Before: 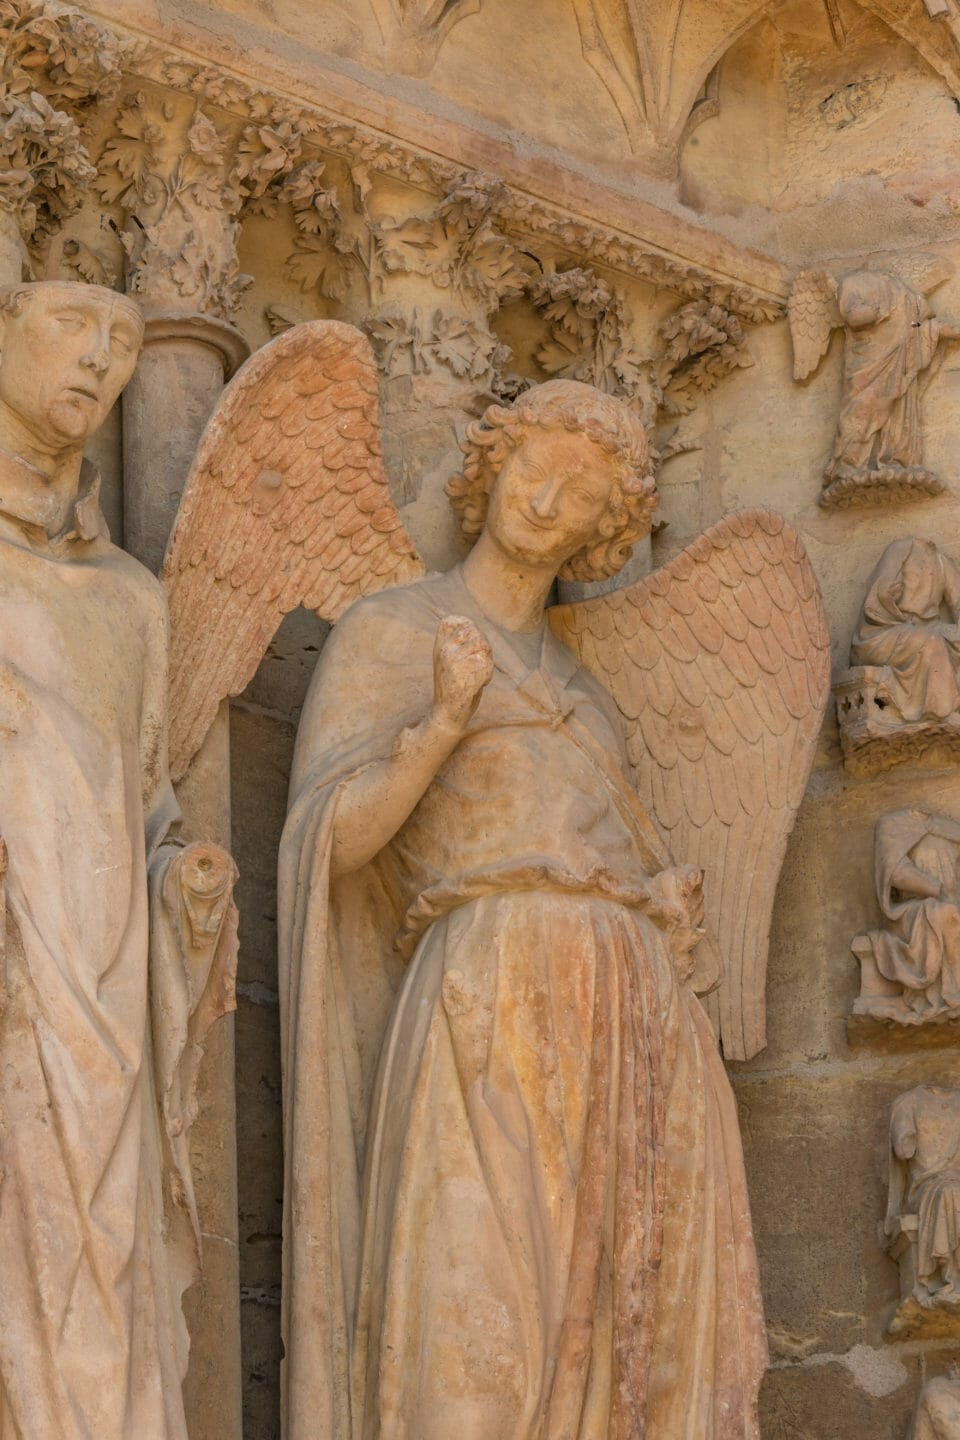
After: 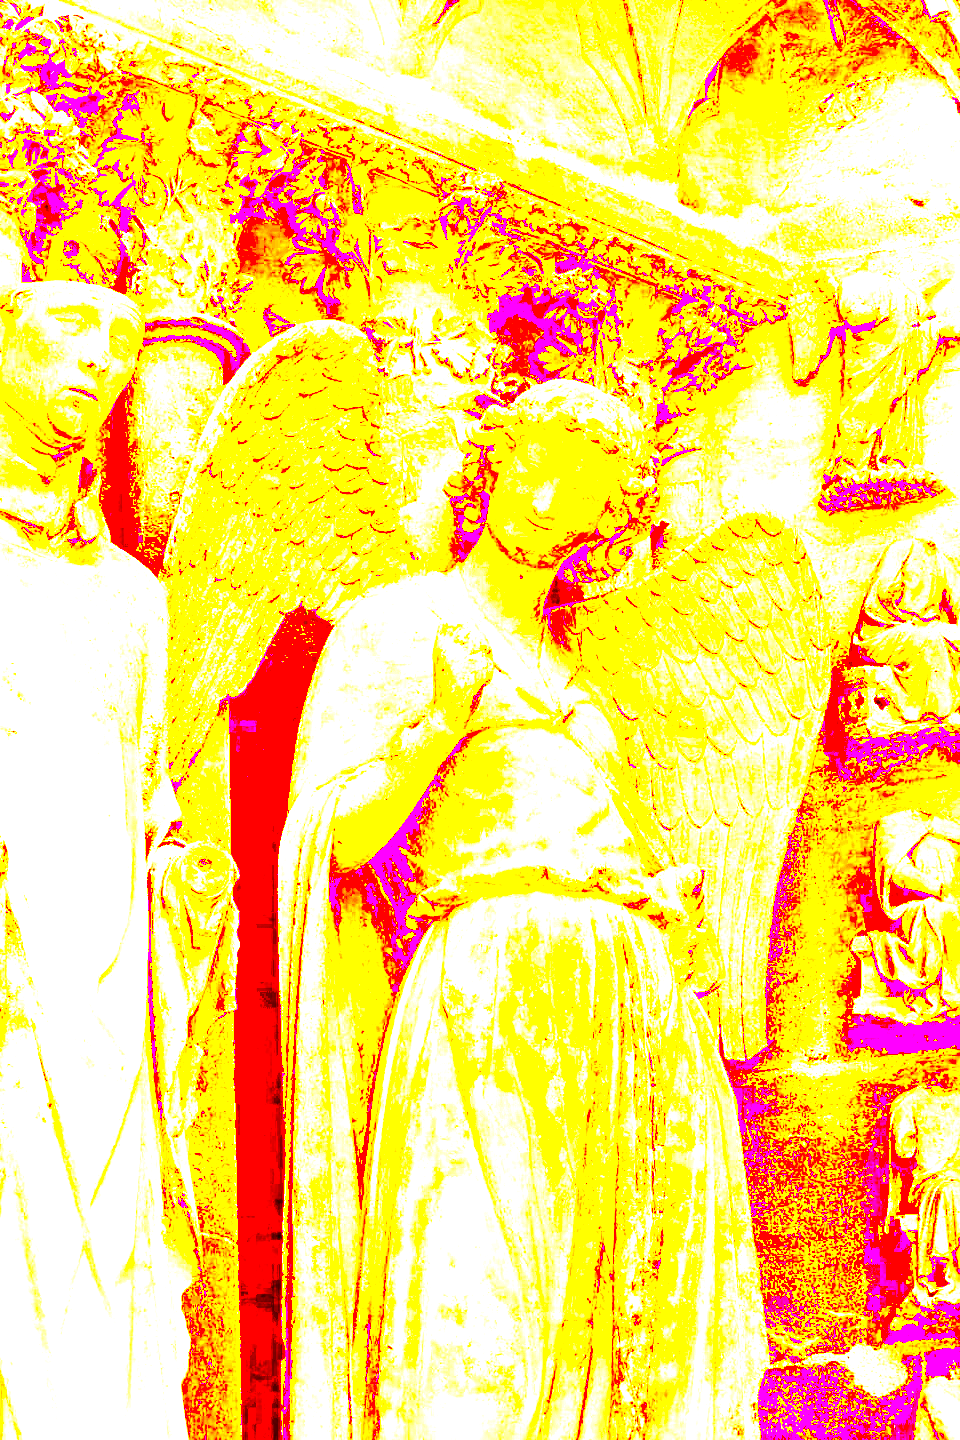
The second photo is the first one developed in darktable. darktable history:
vignetting: fall-off radius 61.11%
sharpen: amount 0.499
contrast brightness saturation: contrast 0.07, brightness 0.082, saturation 0.185
local contrast: highlights 106%, shadows 100%, detail 120%, midtone range 0.2
exposure: black level correction 0.1, exposure 3.013 EV, compensate highlight preservation false
tone equalizer: on, module defaults
